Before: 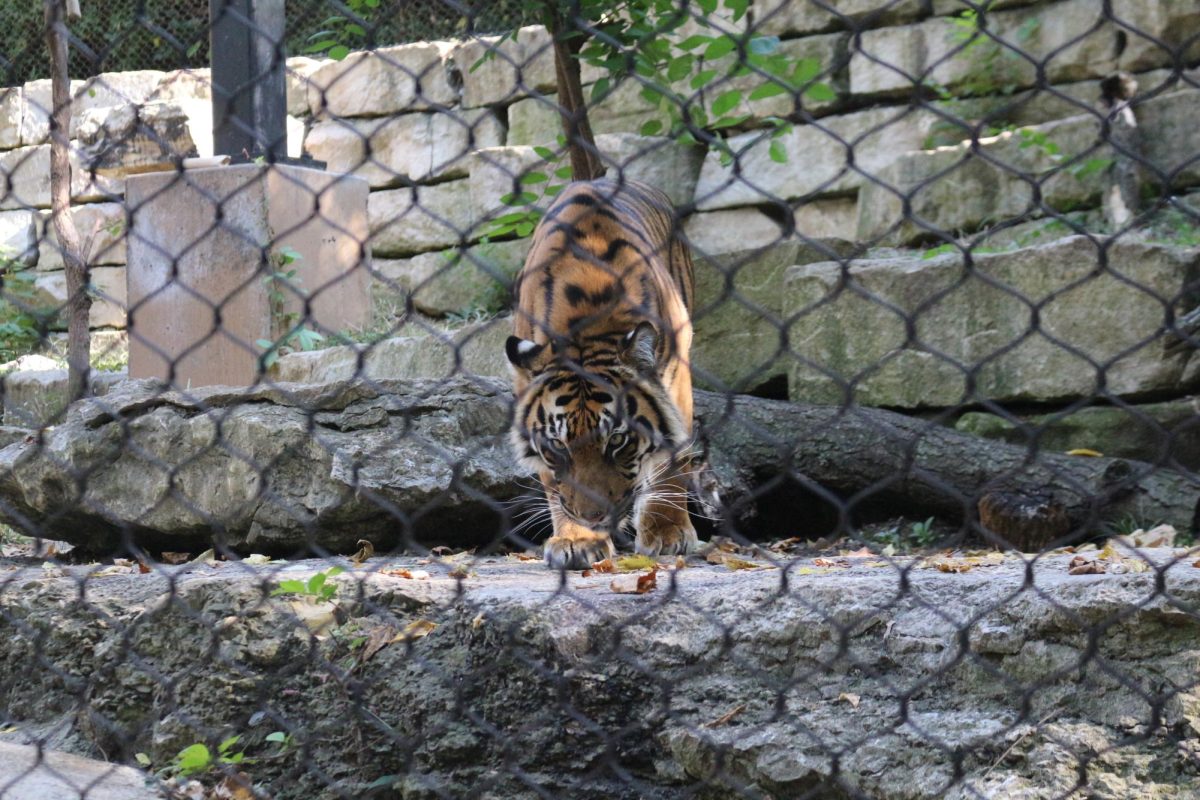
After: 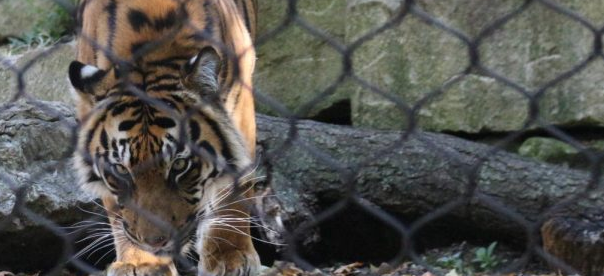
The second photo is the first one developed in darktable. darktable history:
crop: left 36.426%, top 34.405%, right 13.225%, bottom 31.007%
